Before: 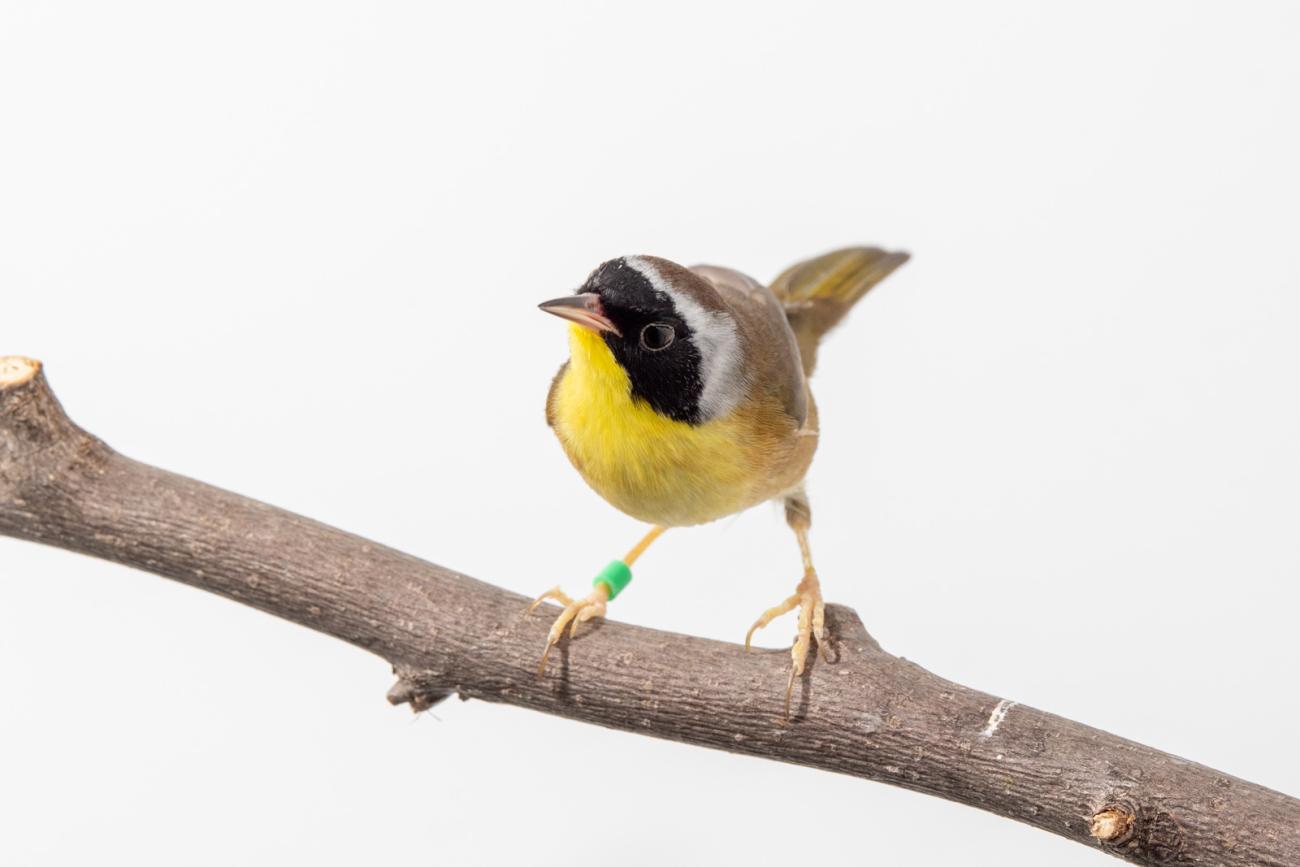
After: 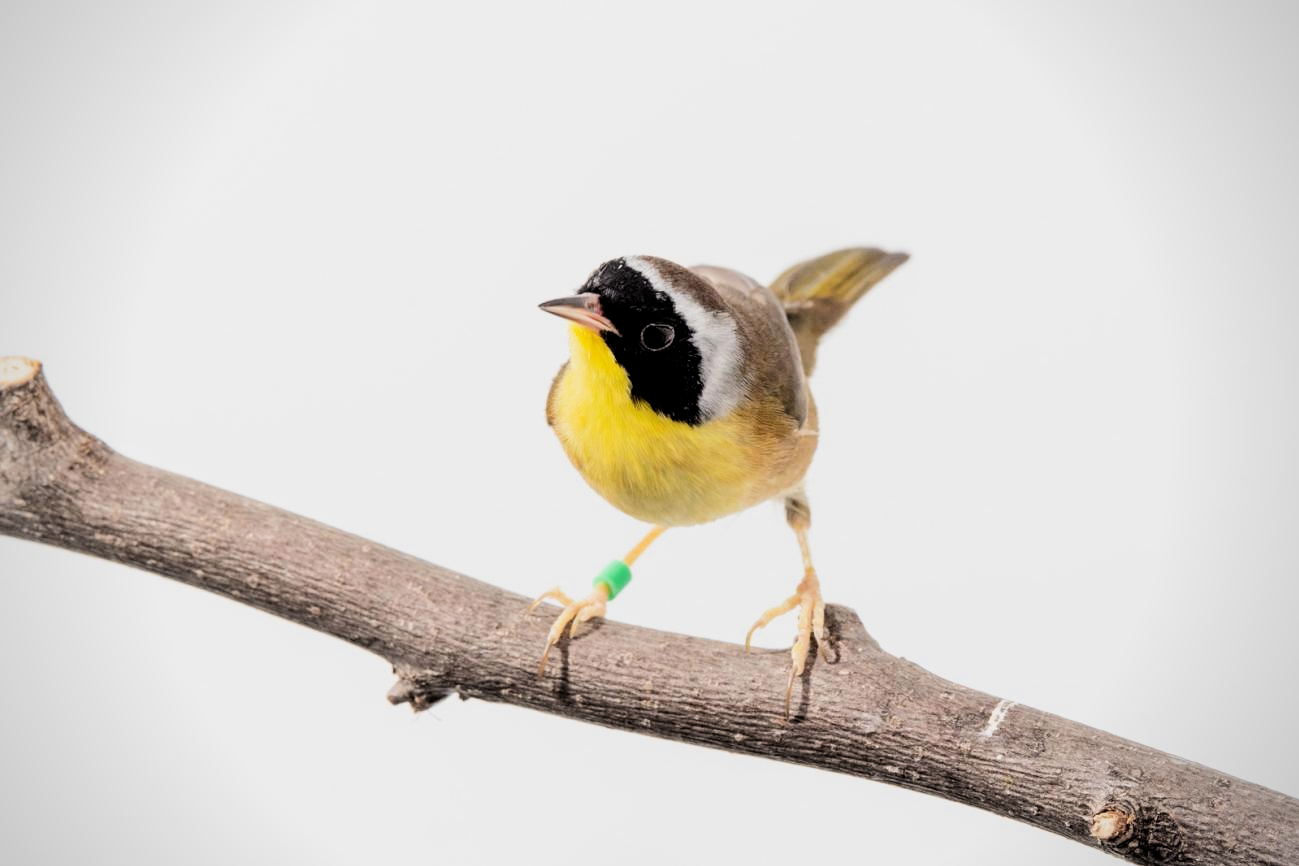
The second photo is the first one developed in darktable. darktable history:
vignetting: fall-off radius 64.12%
filmic rgb: black relative exposure -5.06 EV, white relative exposure 3.98 EV, hardness 2.9, contrast 1.297, iterations of high-quality reconstruction 10
tone equalizer: -8 EV -0.441 EV, -7 EV -0.415 EV, -6 EV -0.328 EV, -5 EV -0.183 EV, -3 EV 0.213 EV, -2 EV 0.332 EV, -1 EV 0.393 EV, +0 EV 0.388 EV, edges refinement/feathering 500, mask exposure compensation -1.57 EV, preserve details no
